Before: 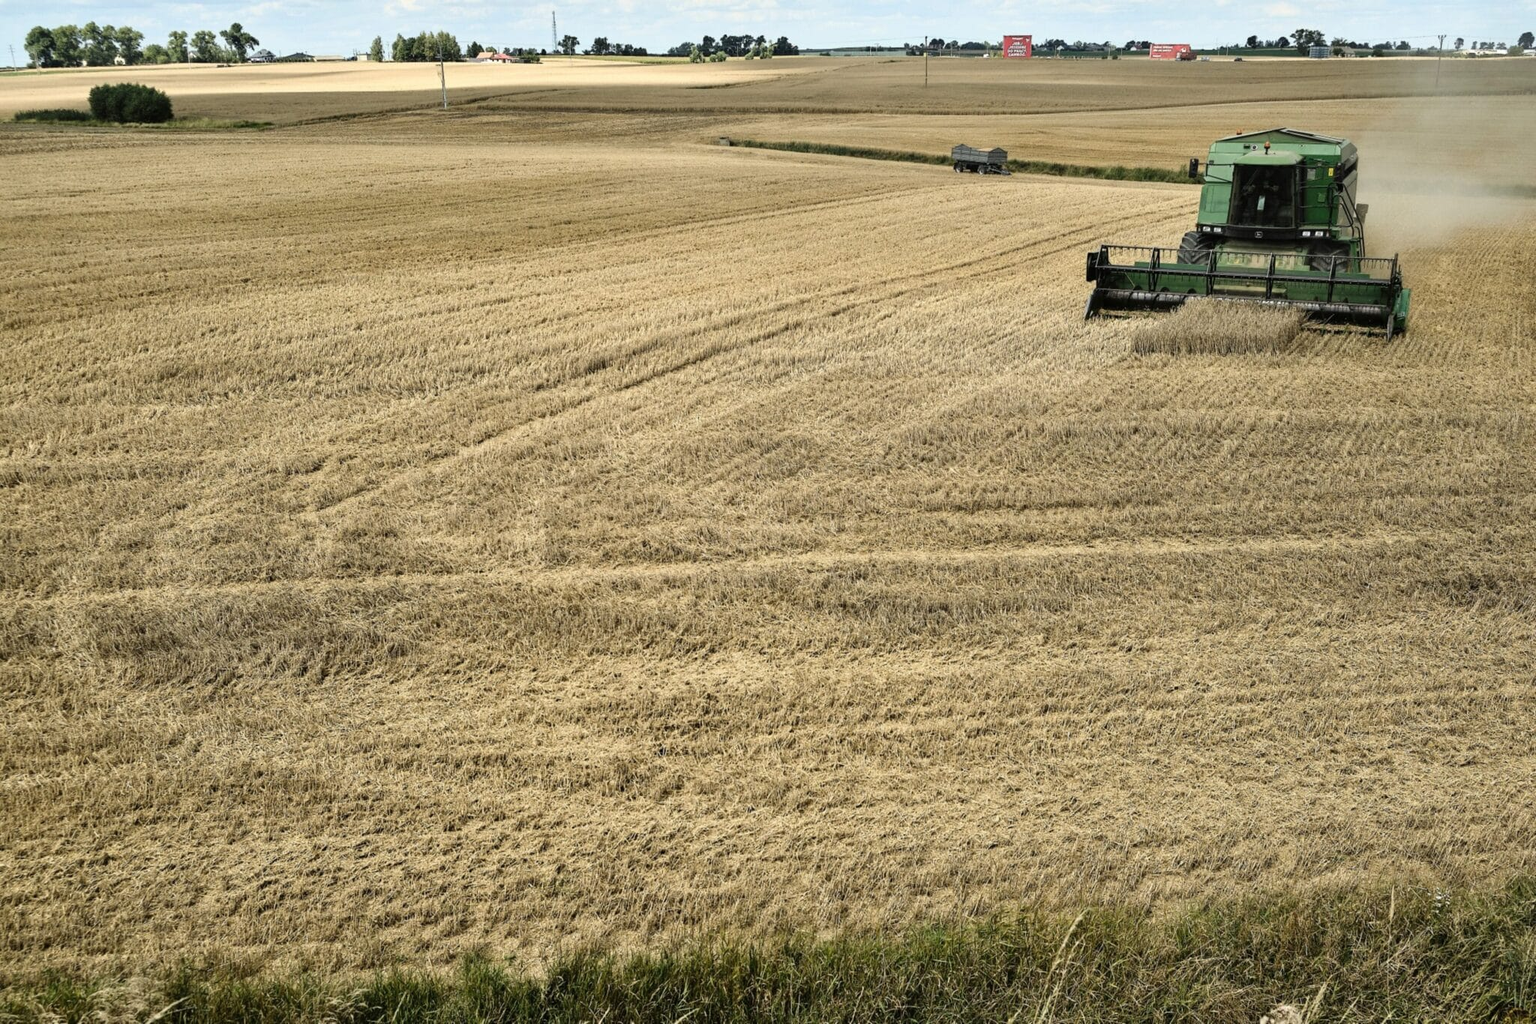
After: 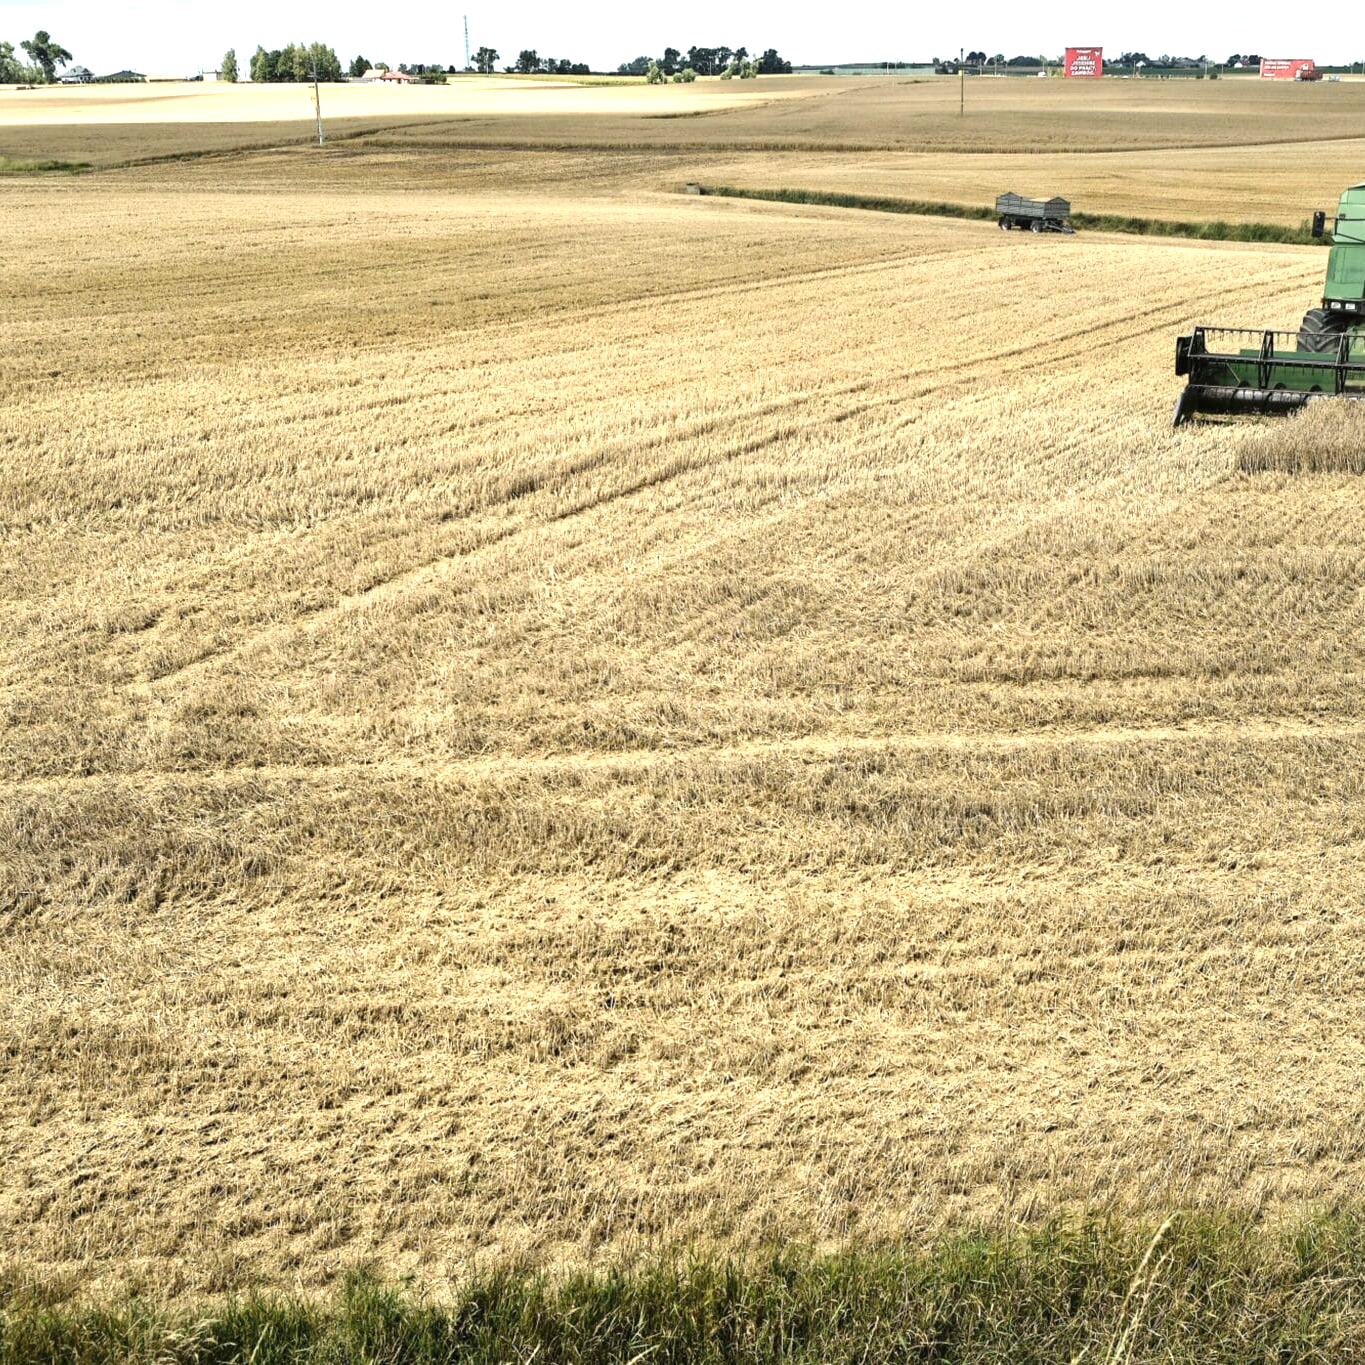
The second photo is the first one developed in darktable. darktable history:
exposure: black level correction 0, exposure 0.7 EV, compensate exposure bias true, compensate highlight preservation false
crop and rotate: left 13.342%, right 19.991%
